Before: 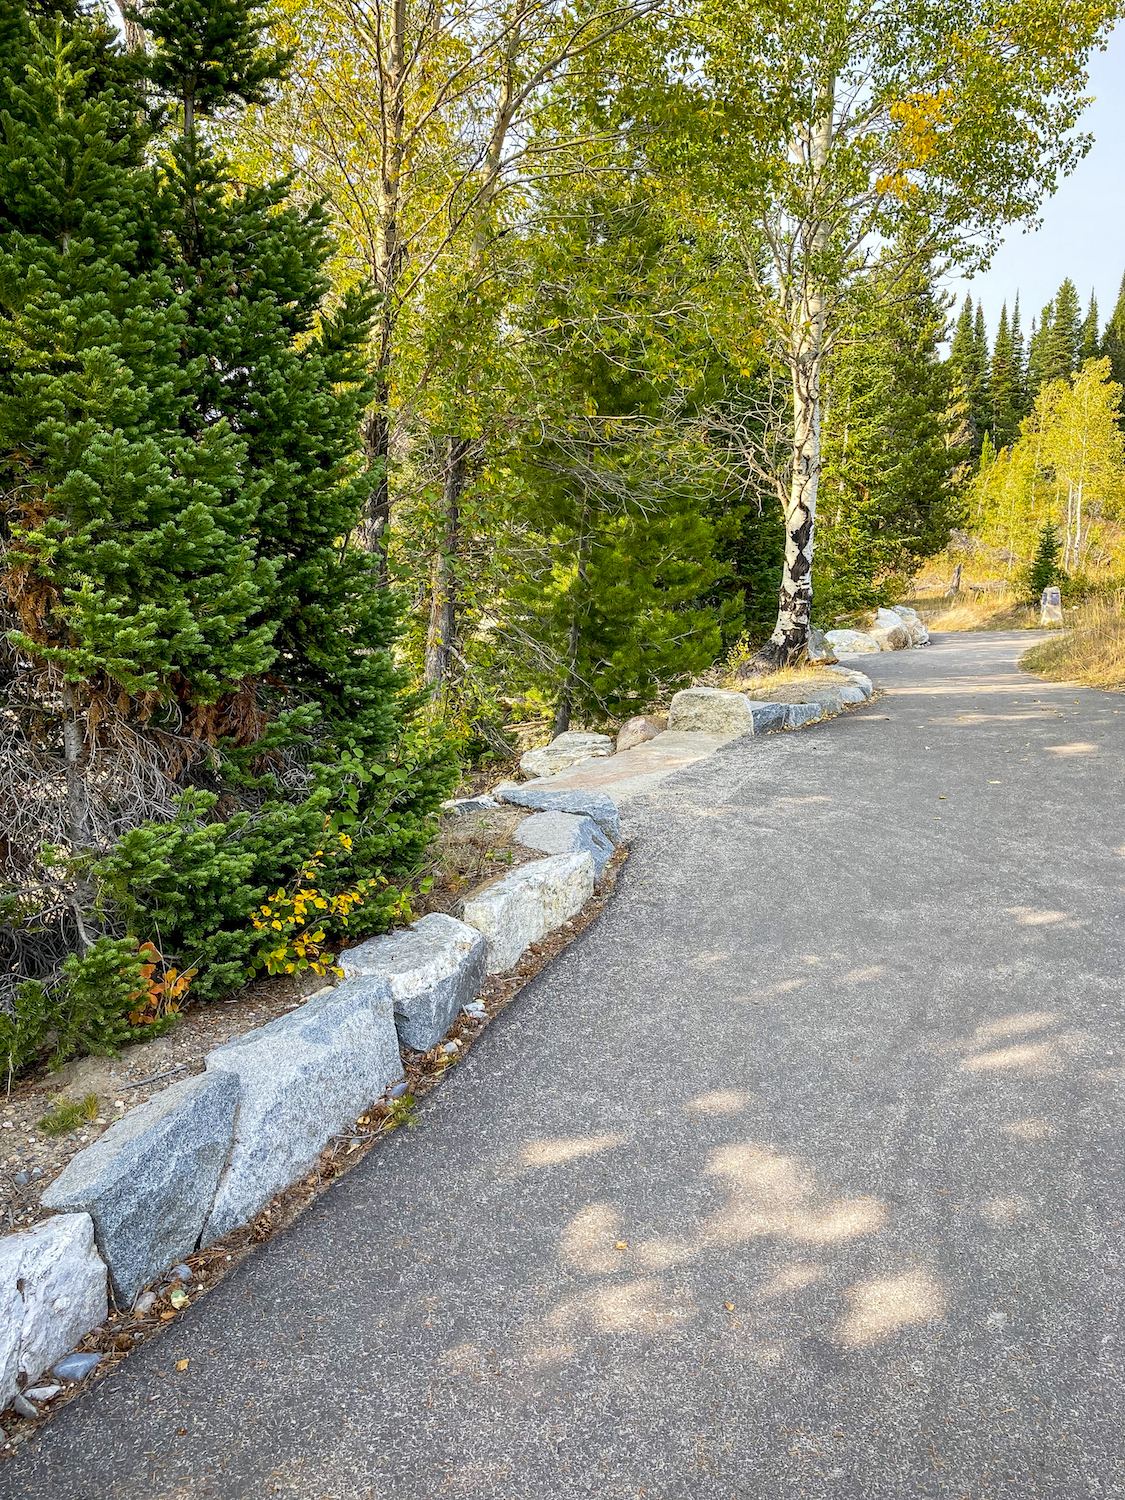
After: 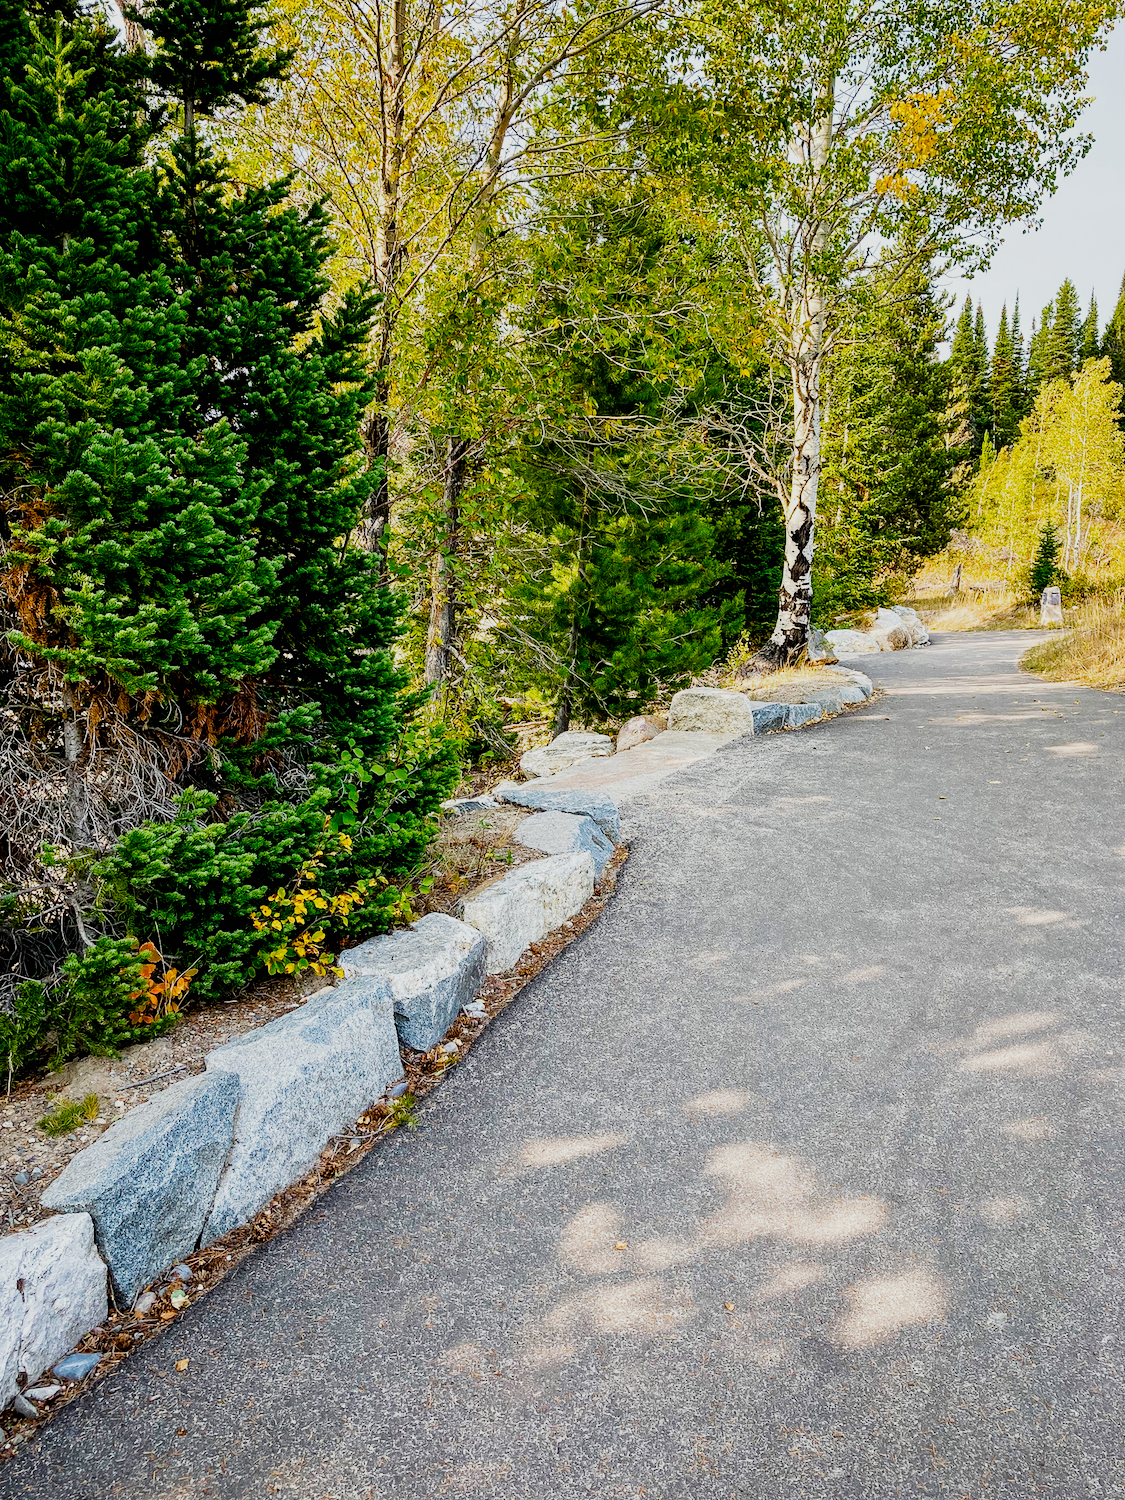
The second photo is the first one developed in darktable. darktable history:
filmic rgb: black relative exposure -5.03 EV, white relative exposure 3.97 EV, threshold 5.95 EV, hardness 2.9, contrast 1.297, preserve chrominance no, color science v5 (2021), iterations of high-quality reconstruction 10, enable highlight reconstruction true
